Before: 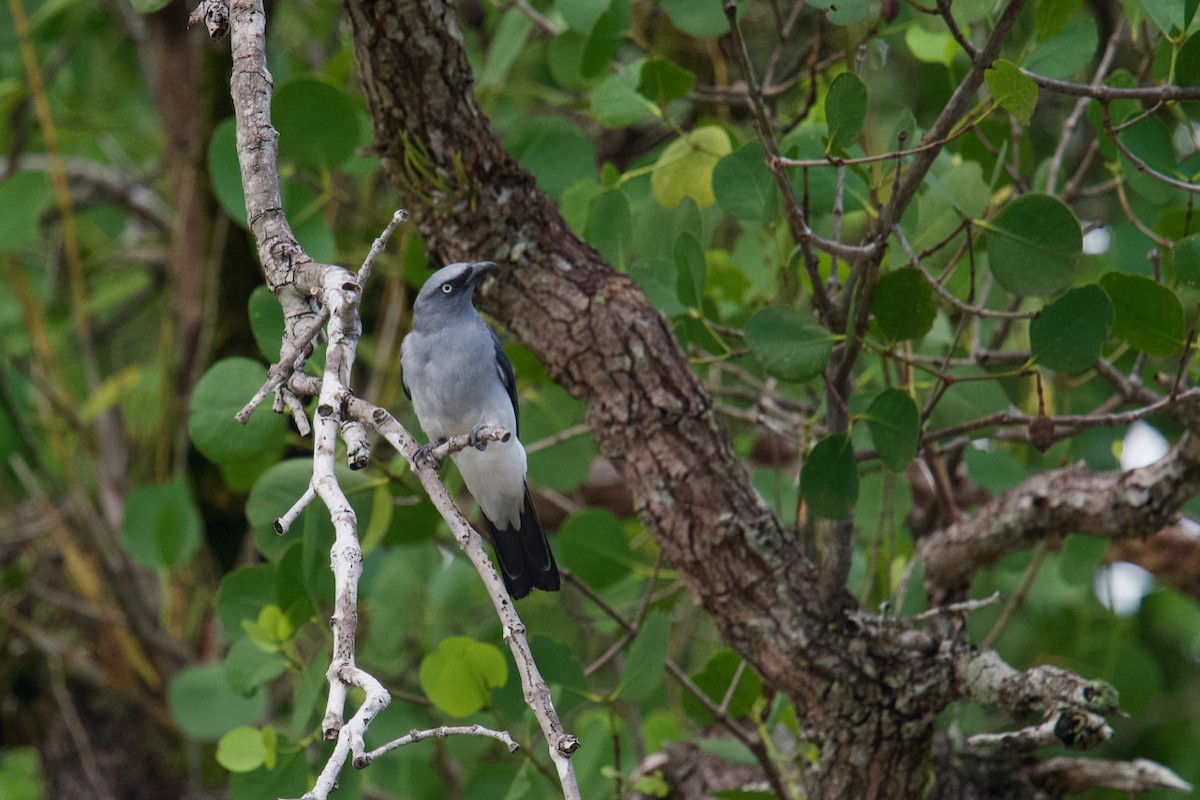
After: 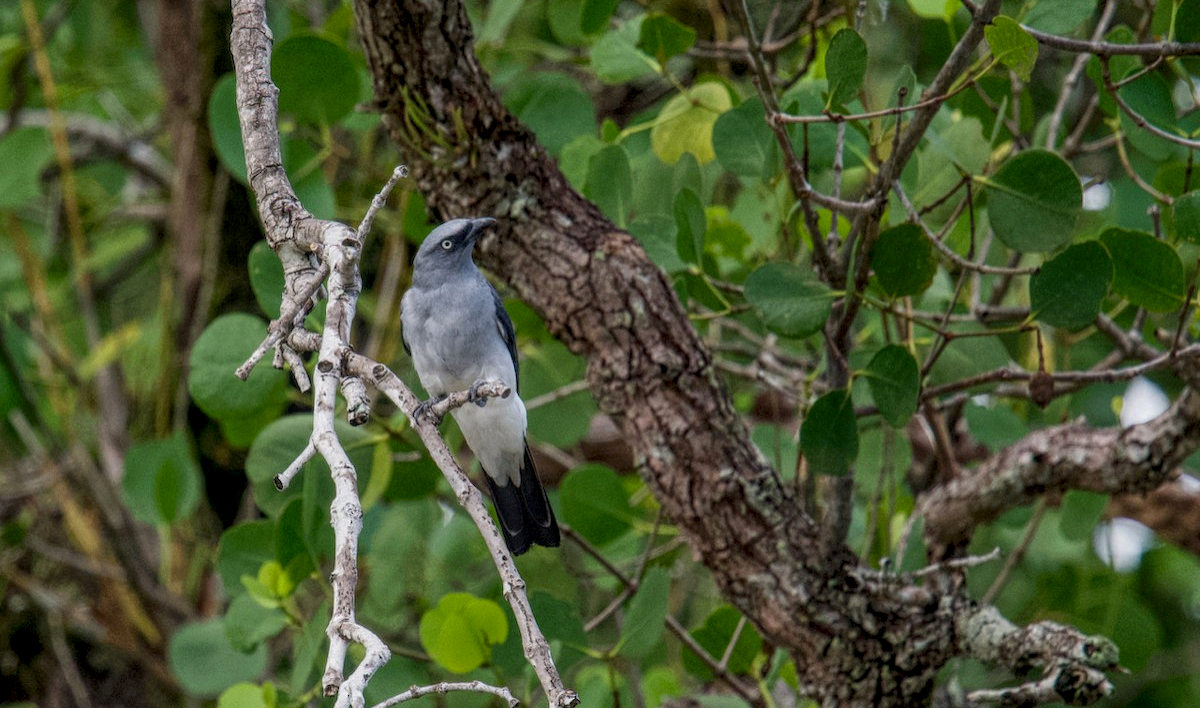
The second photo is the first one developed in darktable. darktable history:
crop and rotate: top 5.567%, bottom 5.897%
local contrast: highlights 74%, shadows 55%, detail 177%, midtone range 0.206
